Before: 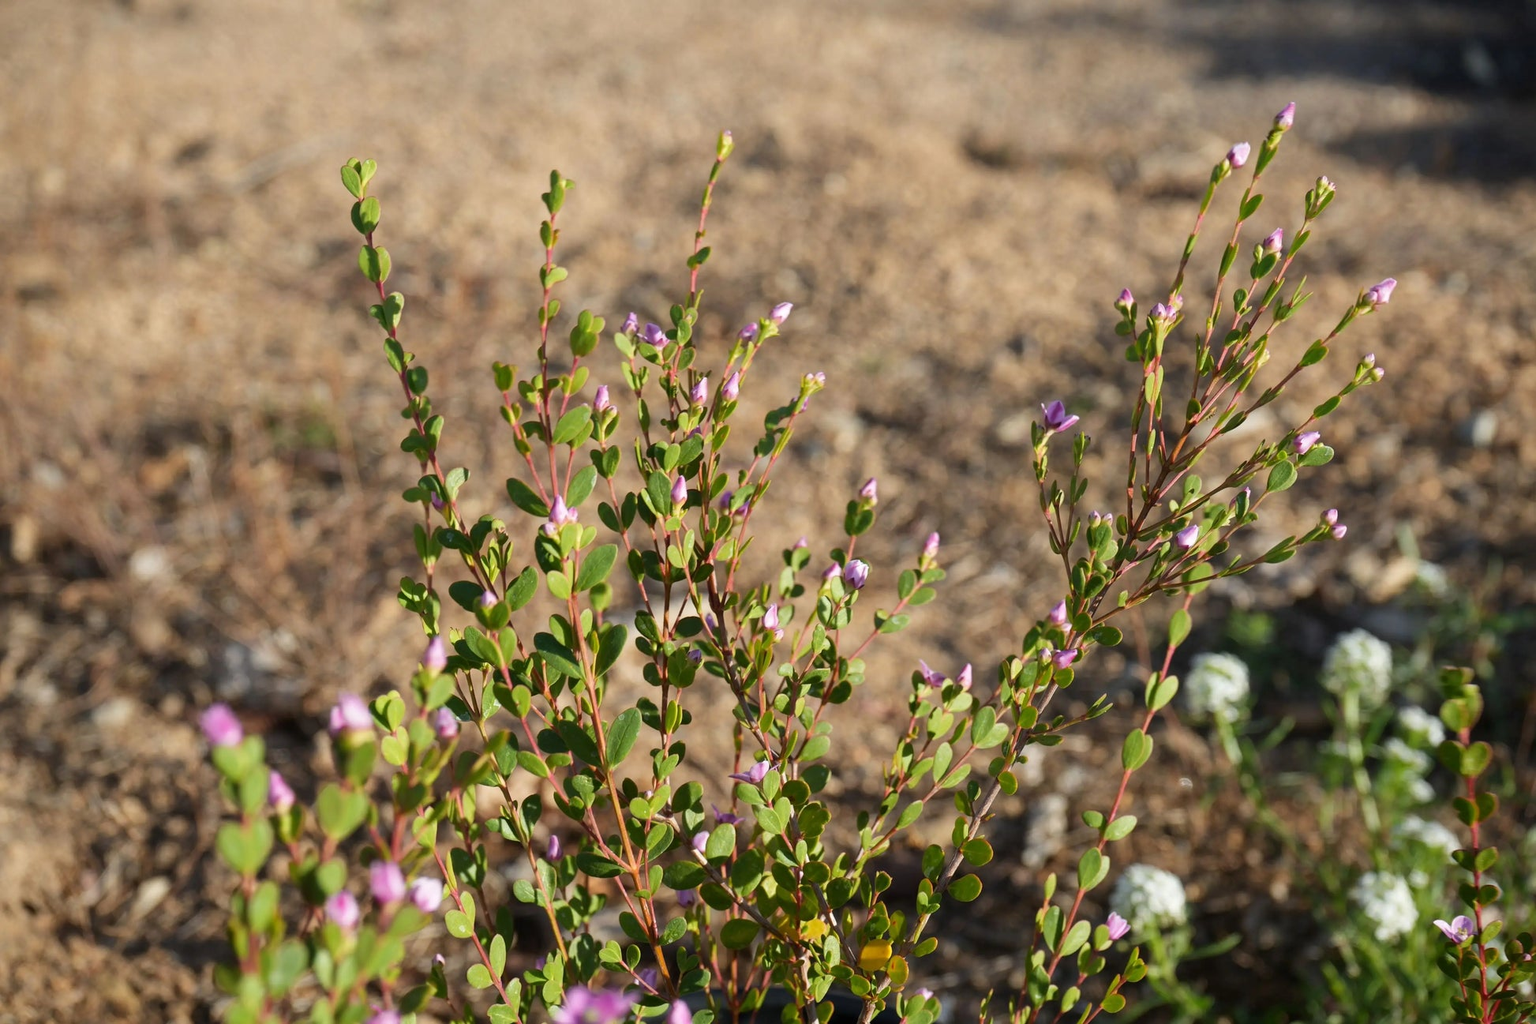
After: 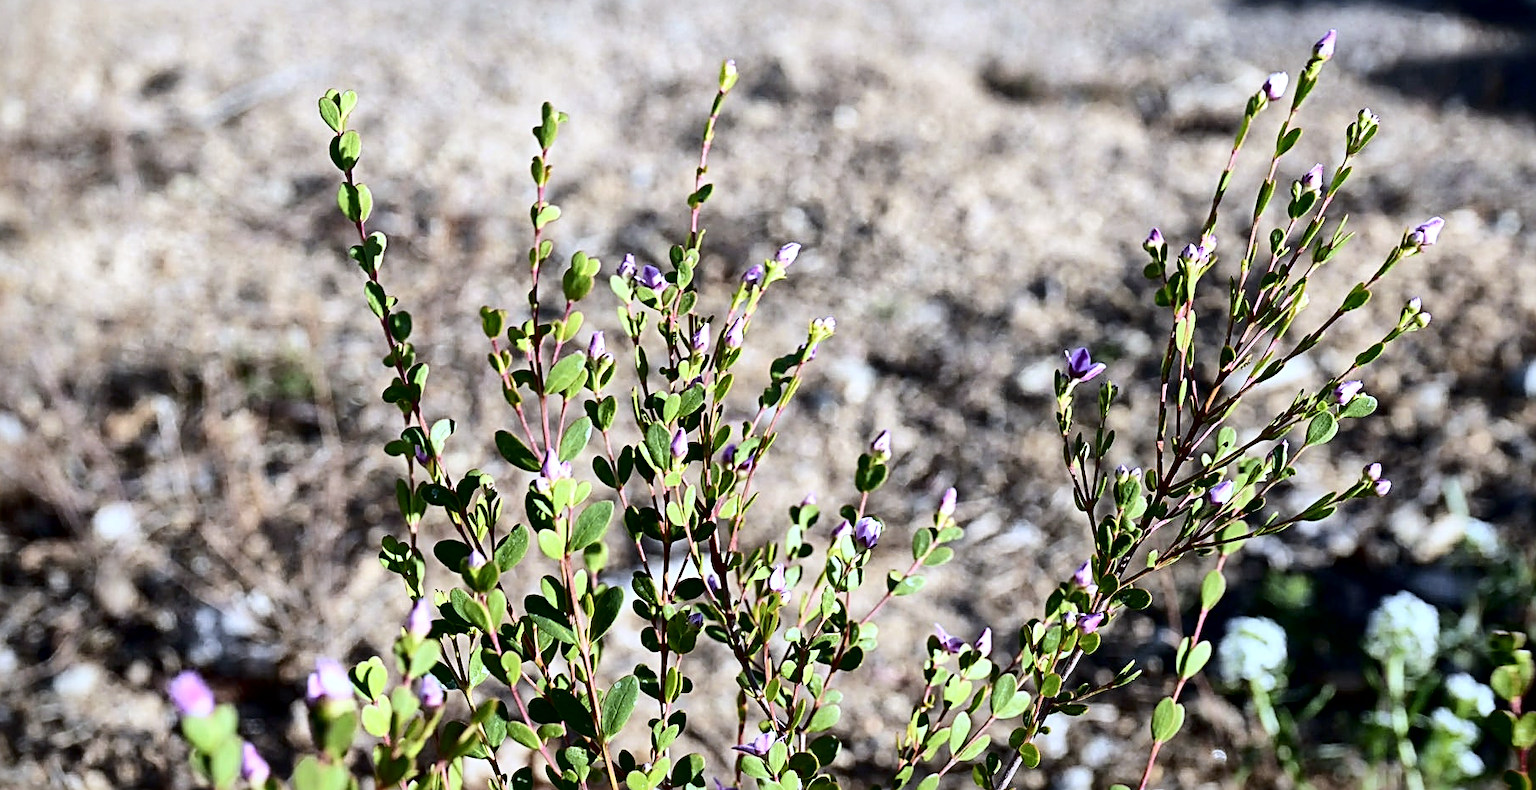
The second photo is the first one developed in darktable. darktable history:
local contrast: mode bilateral grid, contrast 20, coarseness 50, detail 161%, midtone range 0.2
exposure: exposure 0.078 EV, compensate highlight preservation false
tone curve: curves: ch0 [(0, 0) (0.003, 0.001) (0.011, 0.004) (0.025, 0.009) (0.044, 0.016) (0.069, 0.025) (0.1, 0.036) (0.136, 0.059) (0.177, 0.103) (0.224, 0.175) (0.277, 0.274) (0.335, 0.395) (0.399, 0.52) (0.468, 0.635) (0.543, 0.733) (0.623, 0.817) (0.709, 0.888) (0.801, 0.93) (0.898, 0.964) (1, 1)], color space Lab, independent channels, preserve colors none
white balance: red 0.871, blue 1.249
crop: left 2.737%, top 7.287%, right 3.421%, bottom 20.179%
sharpen: radius 2.584, amount 0.688
contrast brightness saturation: brightness -0.09
